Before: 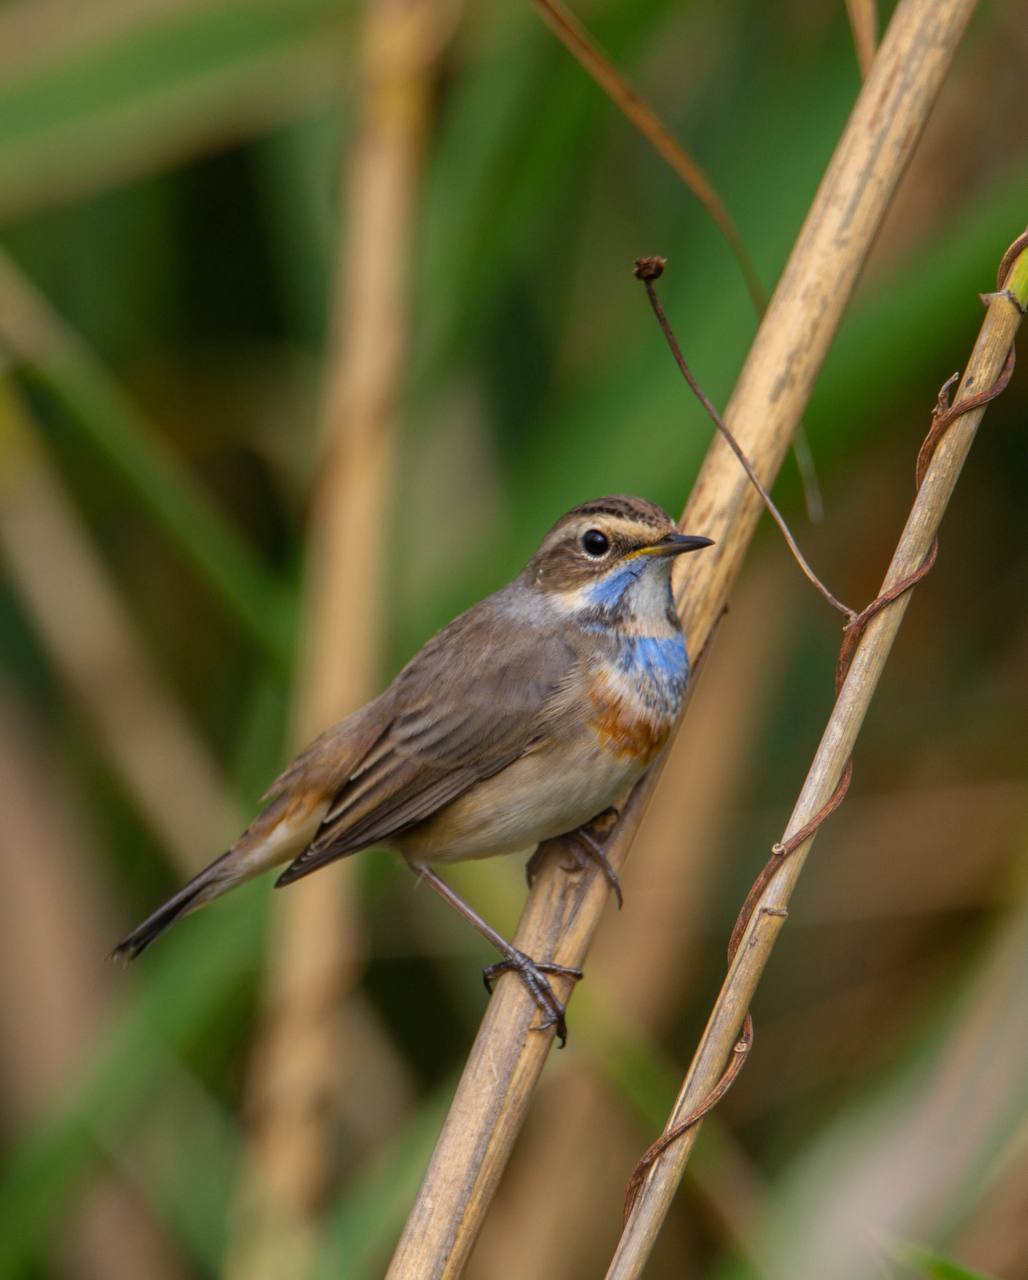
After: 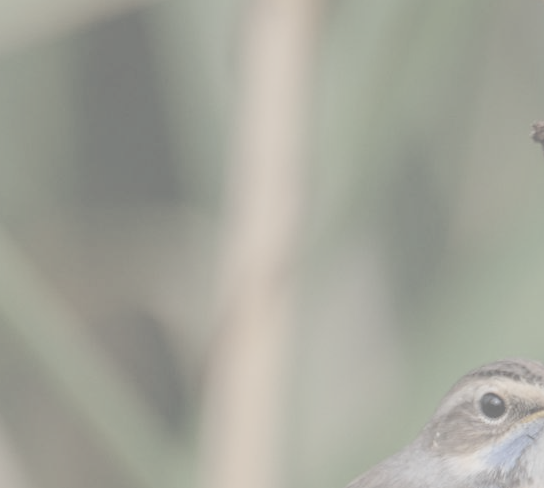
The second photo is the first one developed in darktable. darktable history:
contrast brightness saturation: contrast -0.337, brightness 0.732, saturation -0.782
crop: left 10.061%, top 10.705%, right 36.633%, bottom 51.156%
